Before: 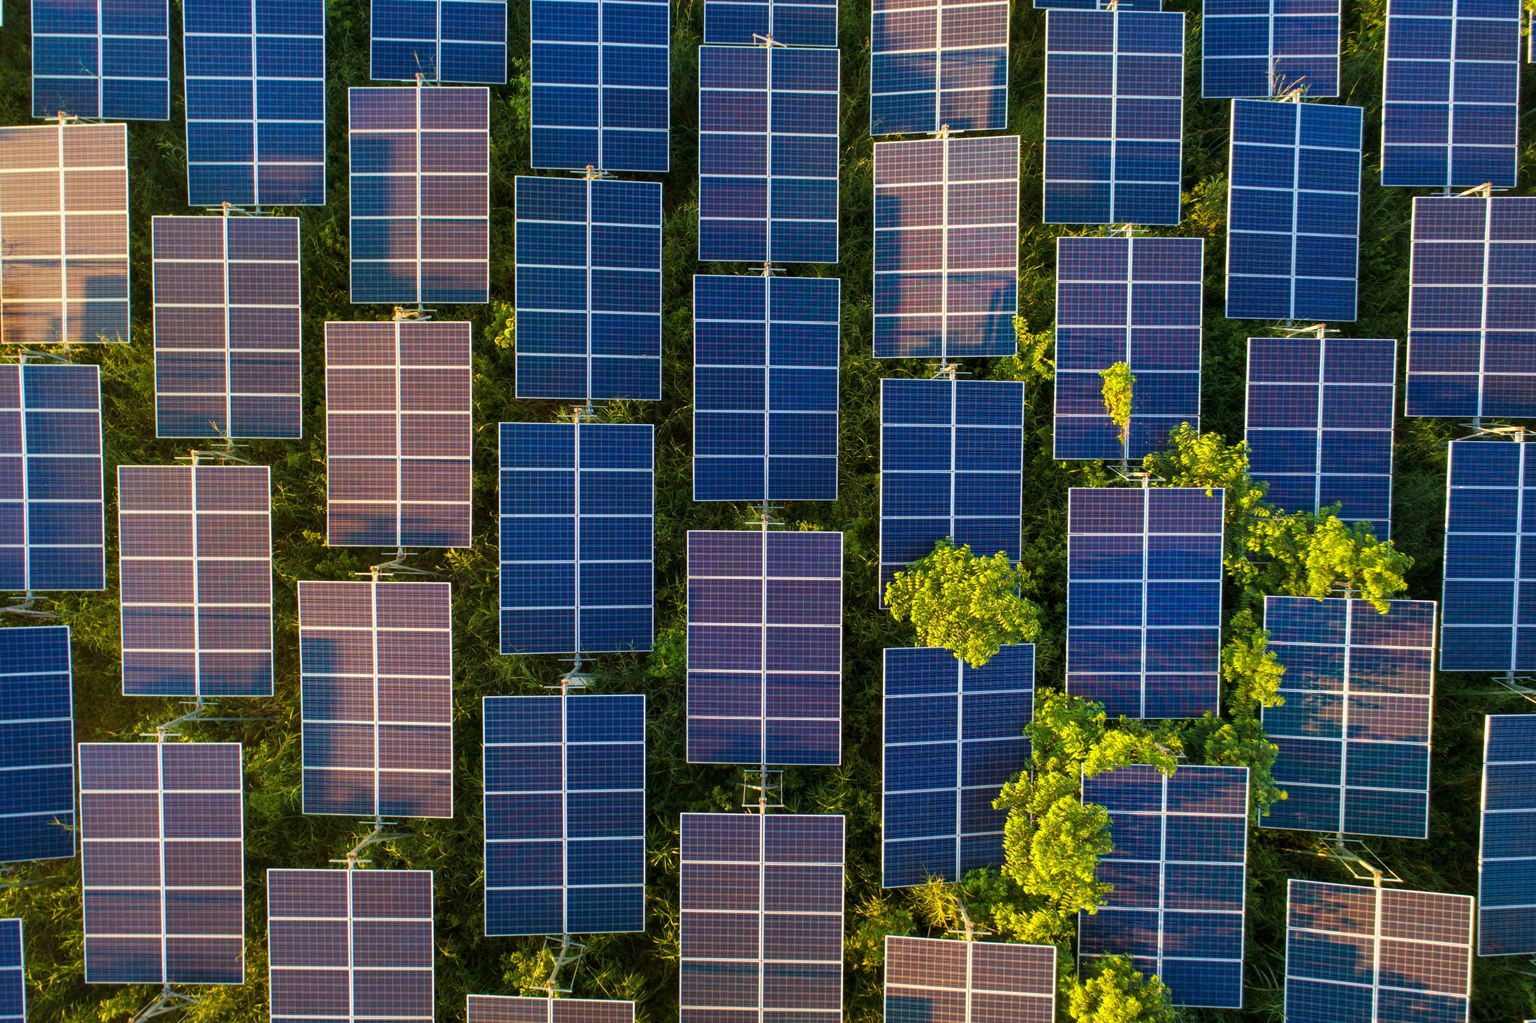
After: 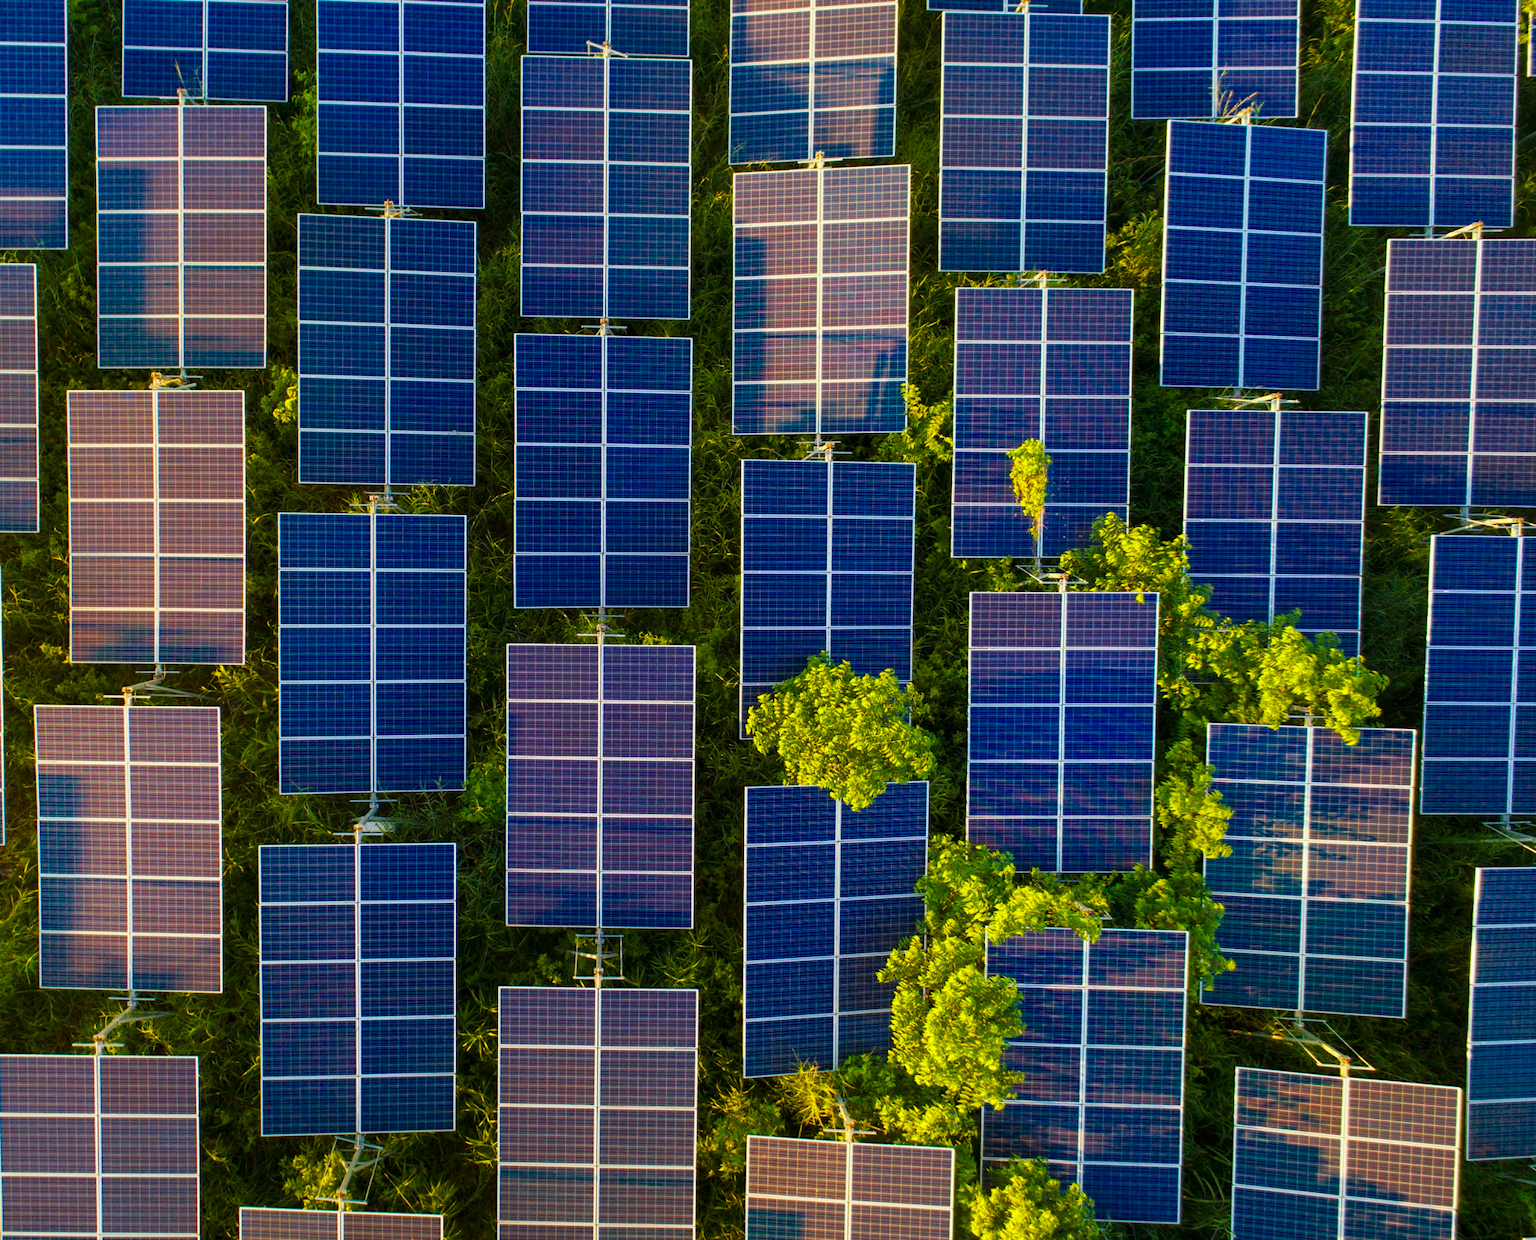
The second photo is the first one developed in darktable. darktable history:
color correction: highlights a* -2.68, highlights b* 2.57
crop: left 17.582%, bottom 0.031%
color balance rgb: linear chroma grading › shadows -8%, linear chroma grading › global chroma 10%, perceptual saturation grading › global saturation 2%, perceptual saturation grading › highlights -2%, perceptual saturation grading › mid-tones 4%, perceptual saturation grading › shadows 8%, perceptual brilliance grading › global brilliance 2%, perceptual brilliance grading › highlights -4%, global vibrance 16%, saturation formula JzAzBz (2021)
